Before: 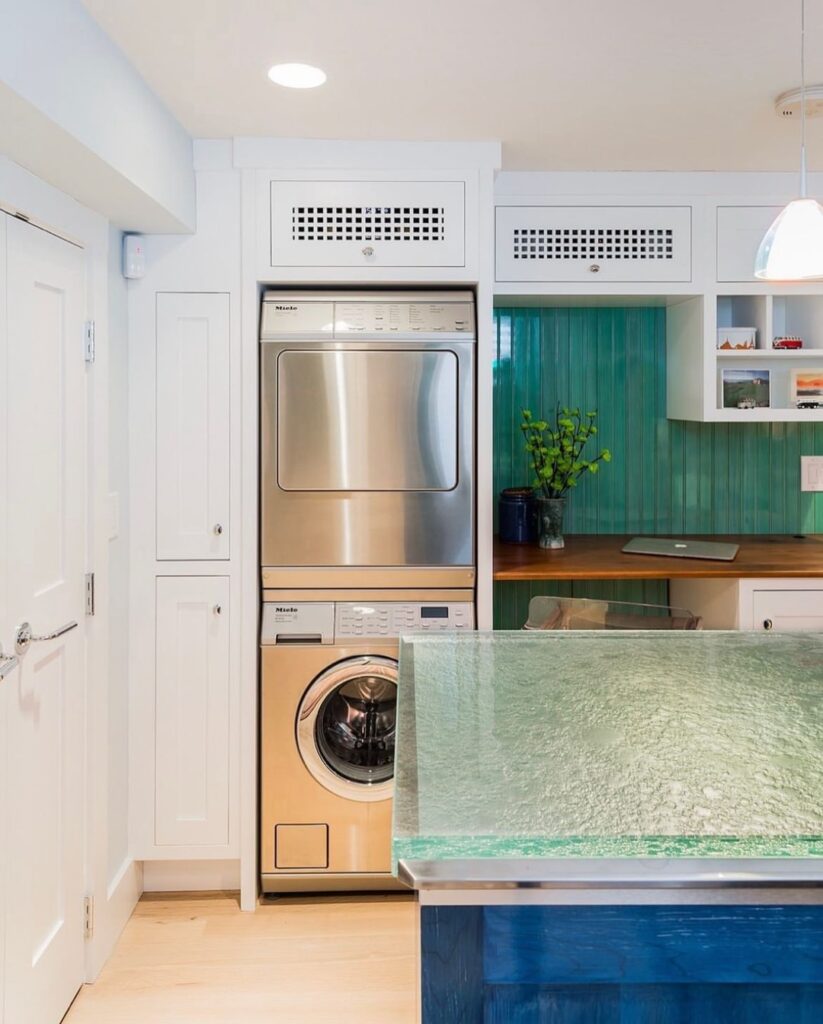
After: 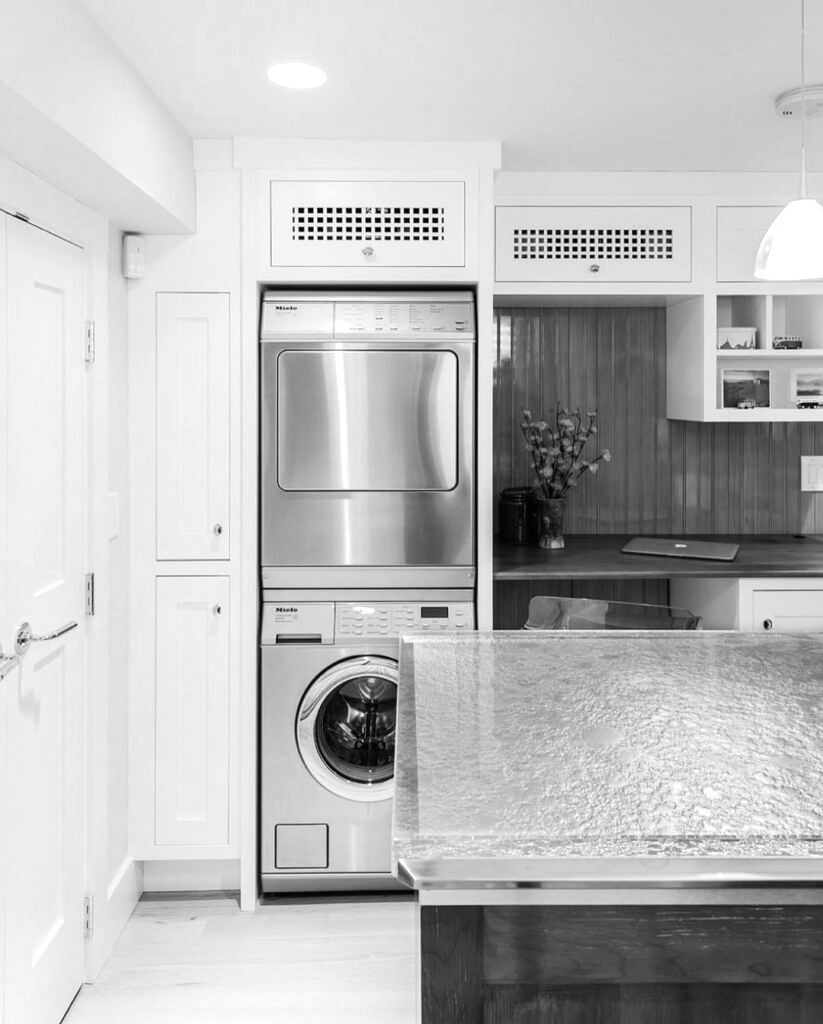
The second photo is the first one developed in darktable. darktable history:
monochrome: a -6.99, b 35.61, size 1.4
tone equalizer: -8 EV -0.417 EV, -7 EV -0.389 EV, -6 EV -0.333 EV, -5 EV -0.222 EV, -3 EV 0.222 EV, -2 EV 0.333 EV, -1 EV 0.389 EV, +0 EV 0.417 EV, edges refinement/feathering 500, mask exposure compensation -1.57 EV, preserve details no
